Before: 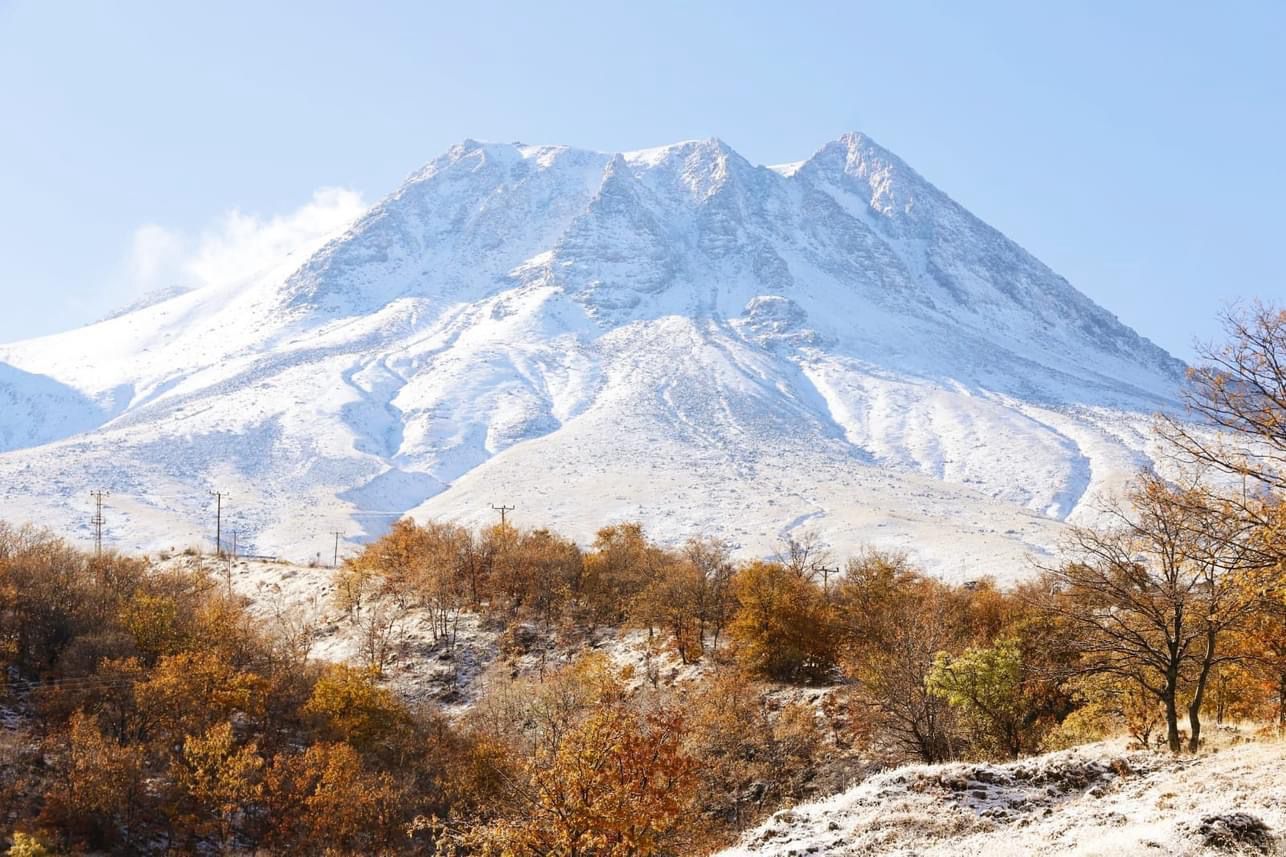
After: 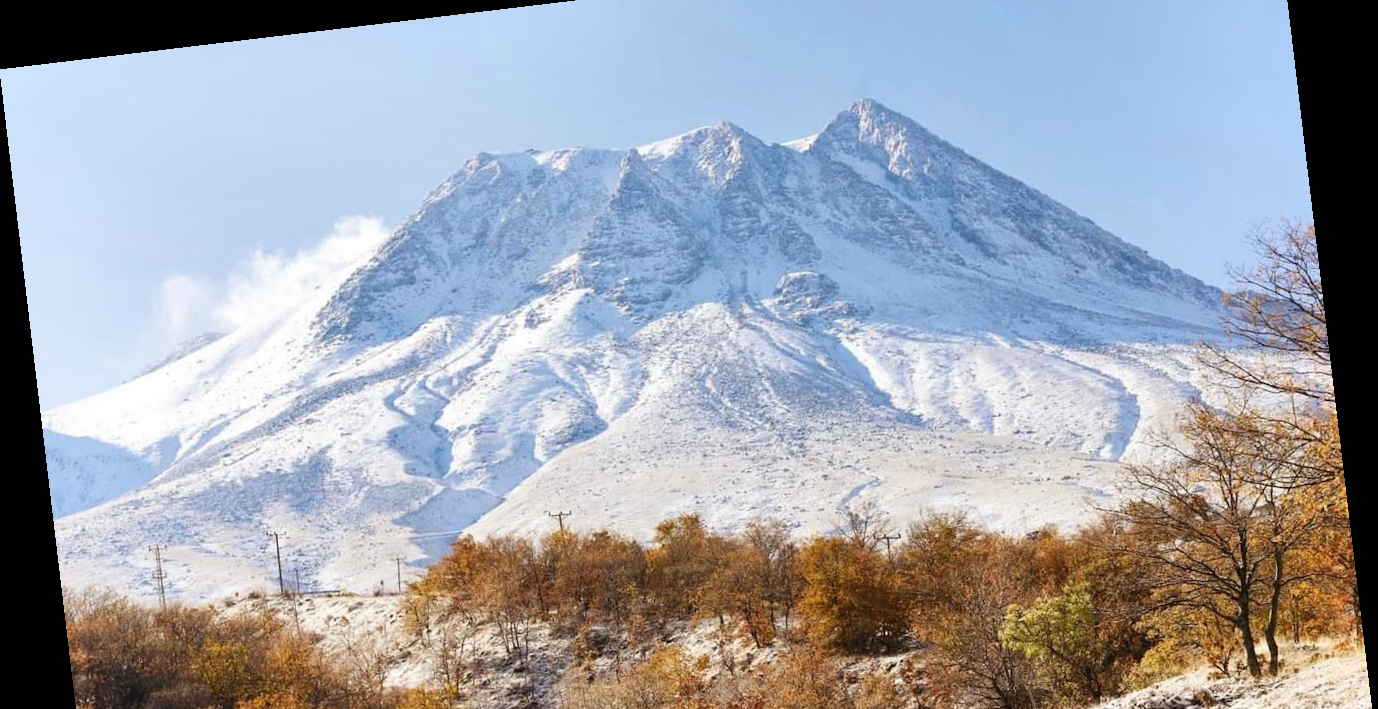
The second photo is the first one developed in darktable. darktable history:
crop and rotate: top 8.293%, bottom 20.996%
shadows and highlights: low approximation 0.01, soften with gaussian
rotate and perspective: rotation -6.83°, automatic cropping off
grain: coarseness 0.81 ISO, strength 1.34%, mid-tones bias 0%
